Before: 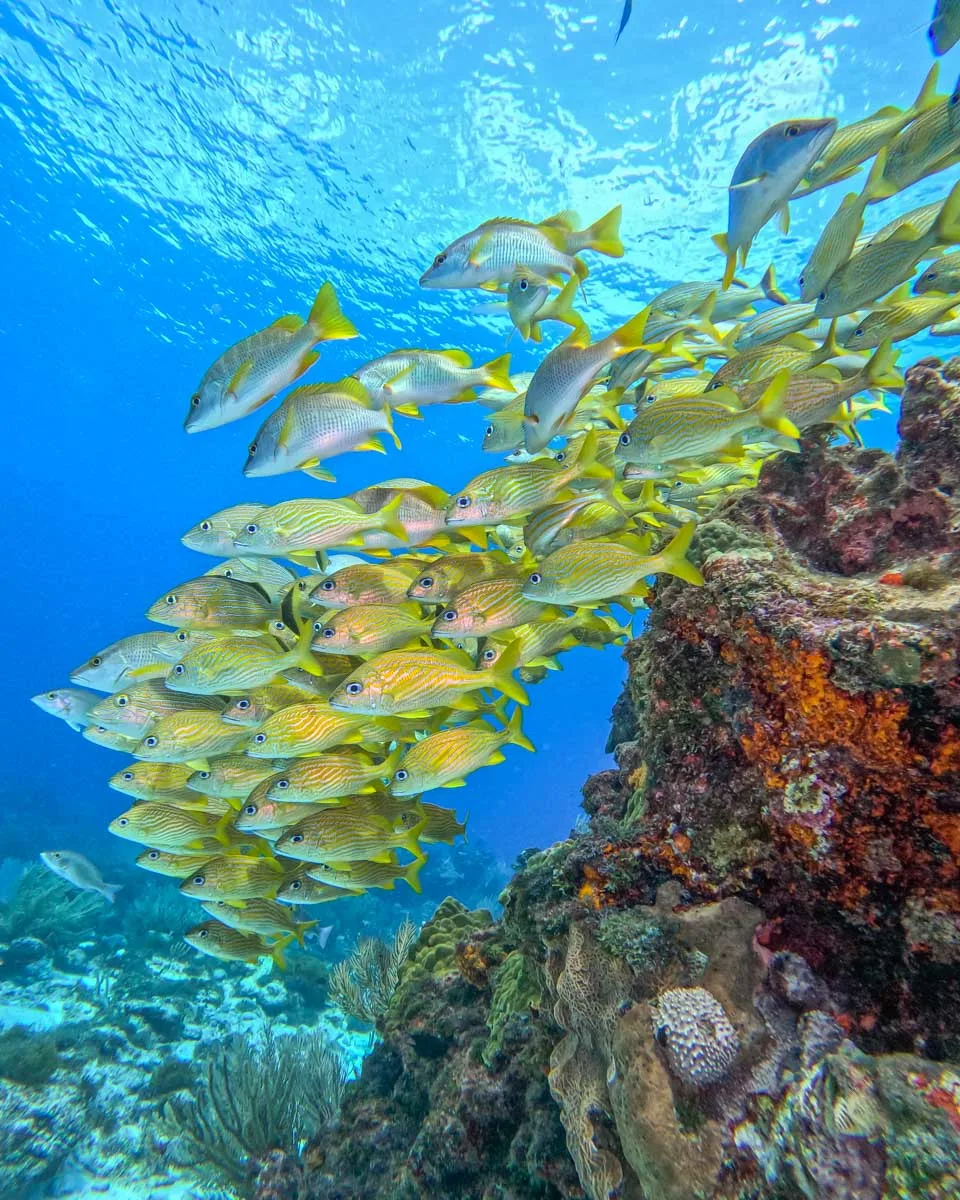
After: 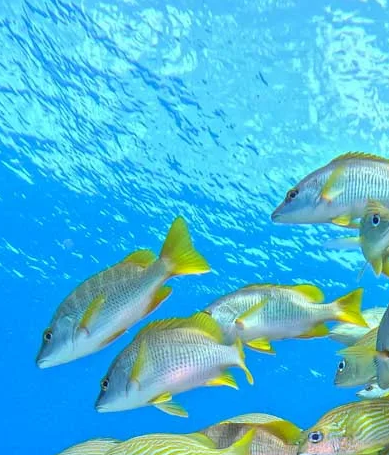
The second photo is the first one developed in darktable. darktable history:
crop: left 15.452%, top 5.459%, right 43.956%, bottom 56.62%
exposure: compensate highlight preservation false
